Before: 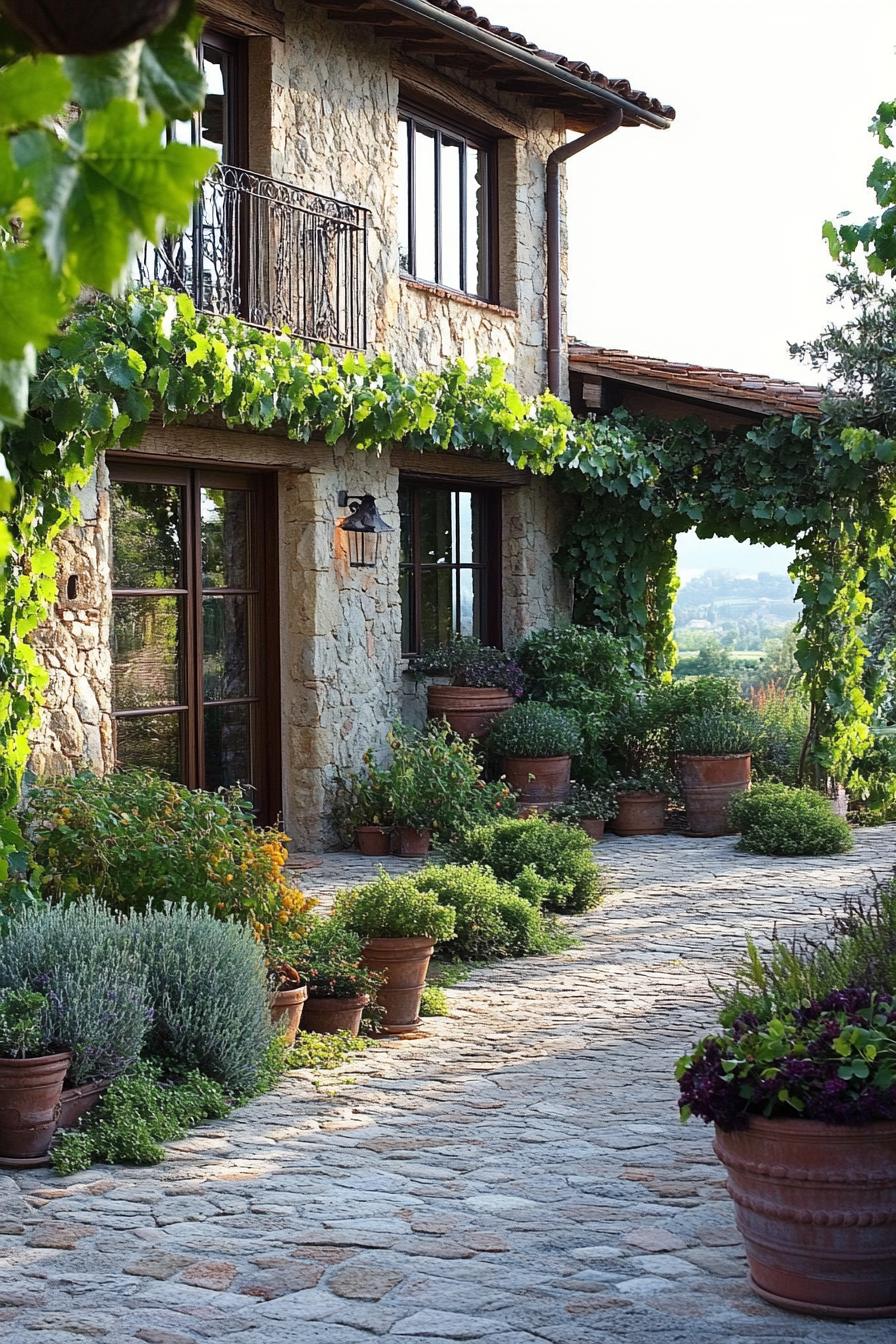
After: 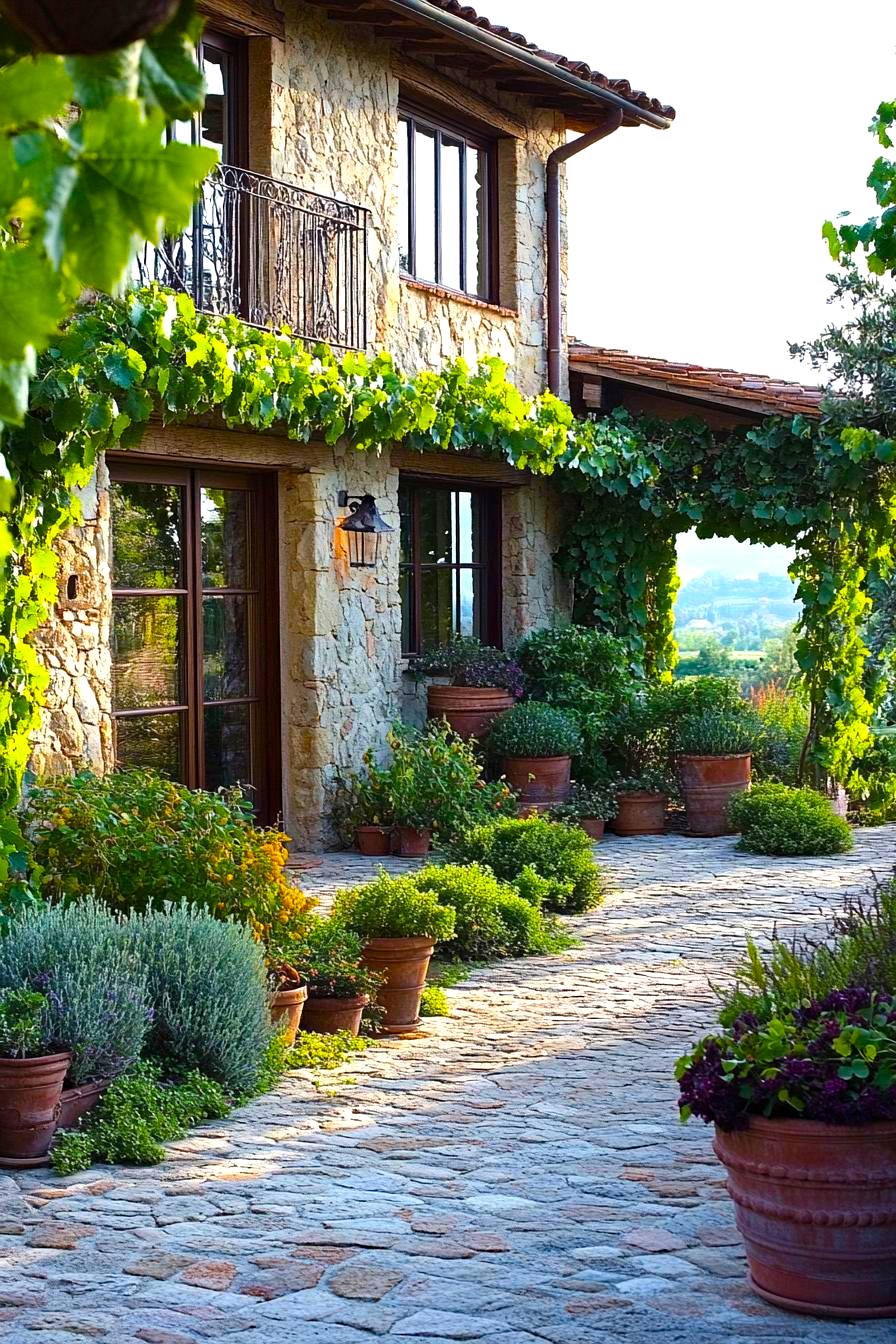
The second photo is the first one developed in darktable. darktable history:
haze removal: compatibility mode true, adaptive false
color balance rgb: perceptual saturation grading › global saturation 30.331%, perceptual brilliance grading › highlights 8.536%, perceptual brilliance grading › mid-tones 4.282%, perceptual brilliance grading › shadows 1.178%, global vibrance 40.783%
